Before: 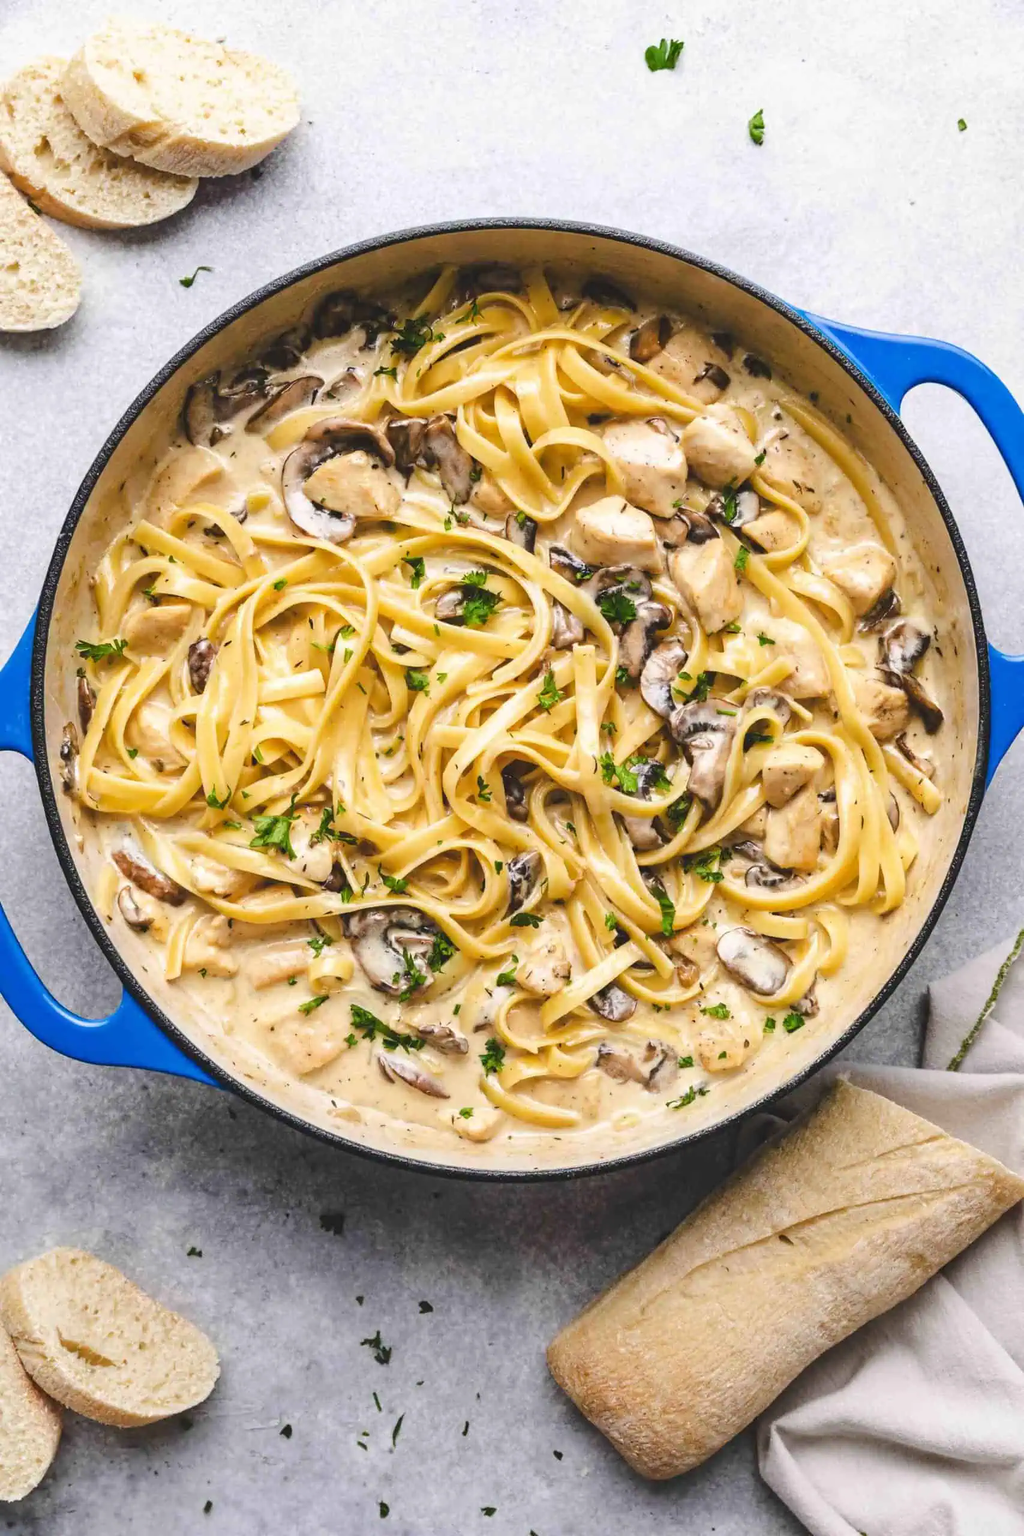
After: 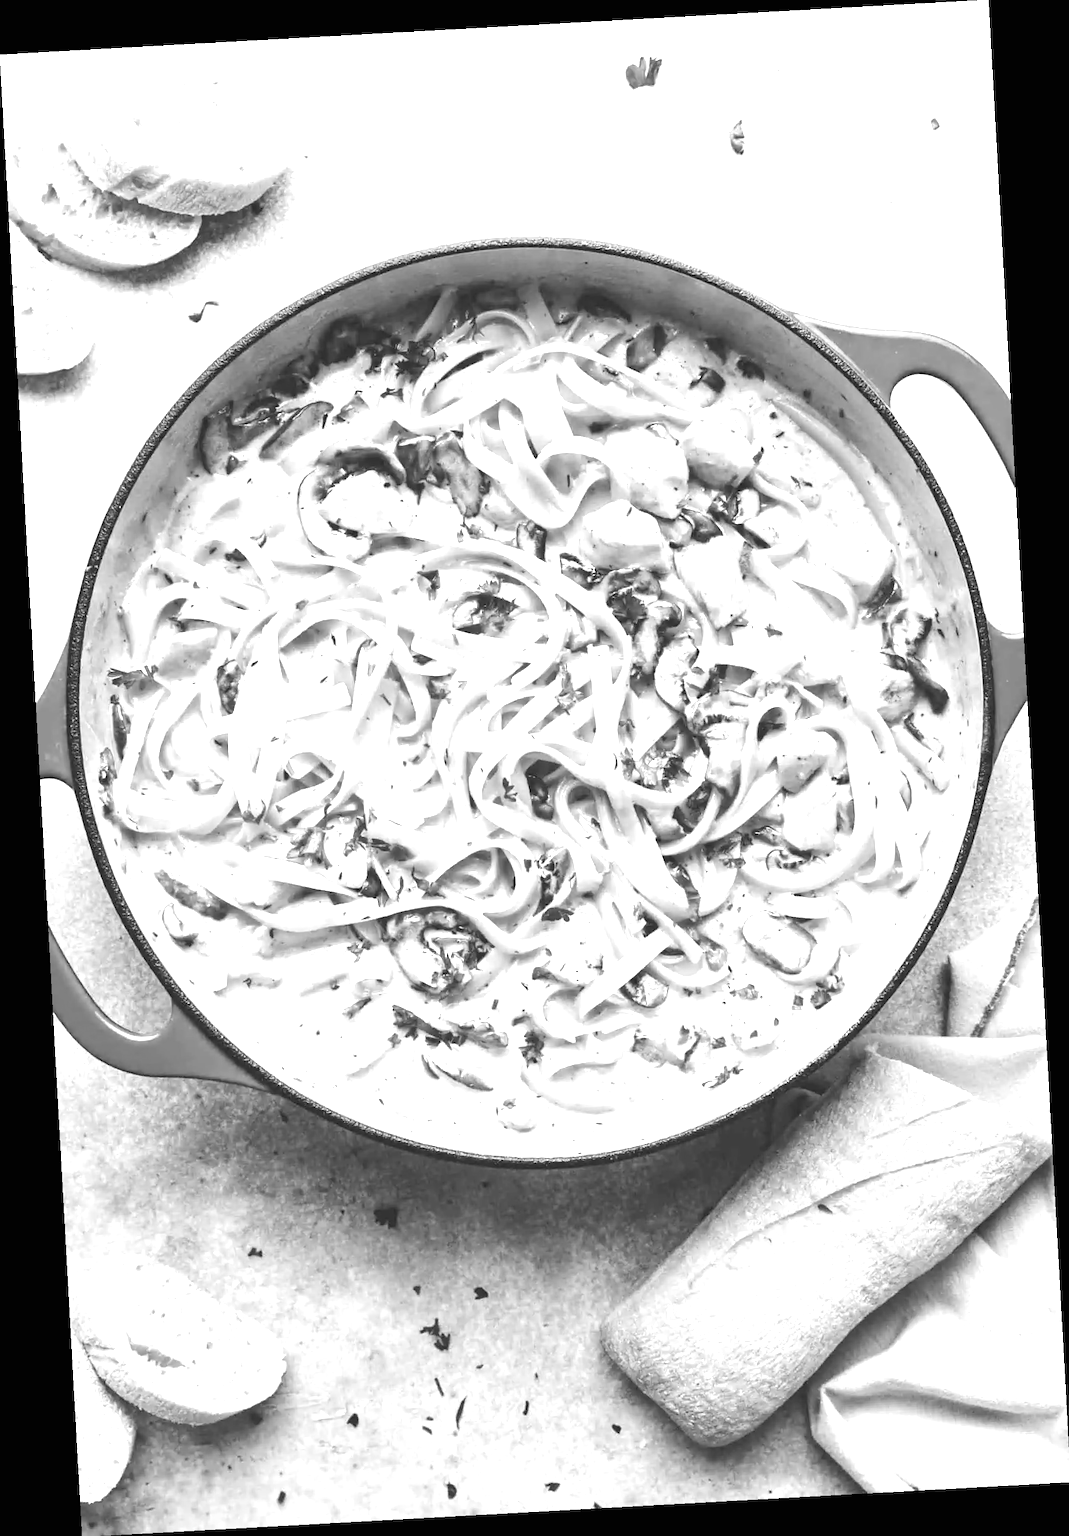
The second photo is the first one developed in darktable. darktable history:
color correction: highlights a* 19.5, highlights b* -11.53, saturation 1.69
exposure: black level correction 0, exposure 1.1 EV, compensate exposure bias true, compensate highlight preservation false
rotate and perspective: rotation -3.18°, automatic cropping off
color contrast: green-magenta contrast 0, blue-yellow contrast 0
